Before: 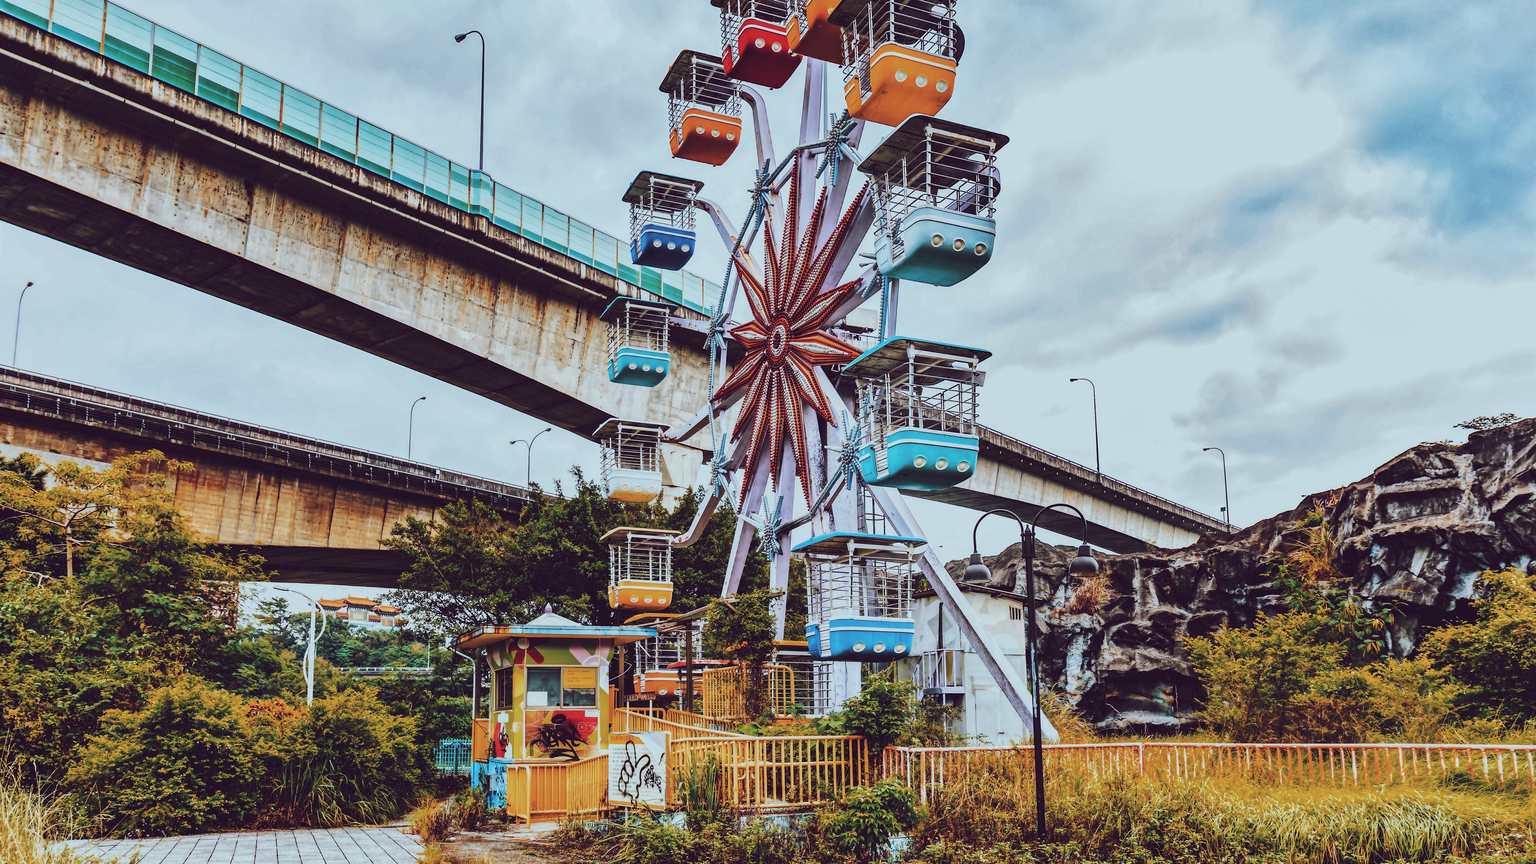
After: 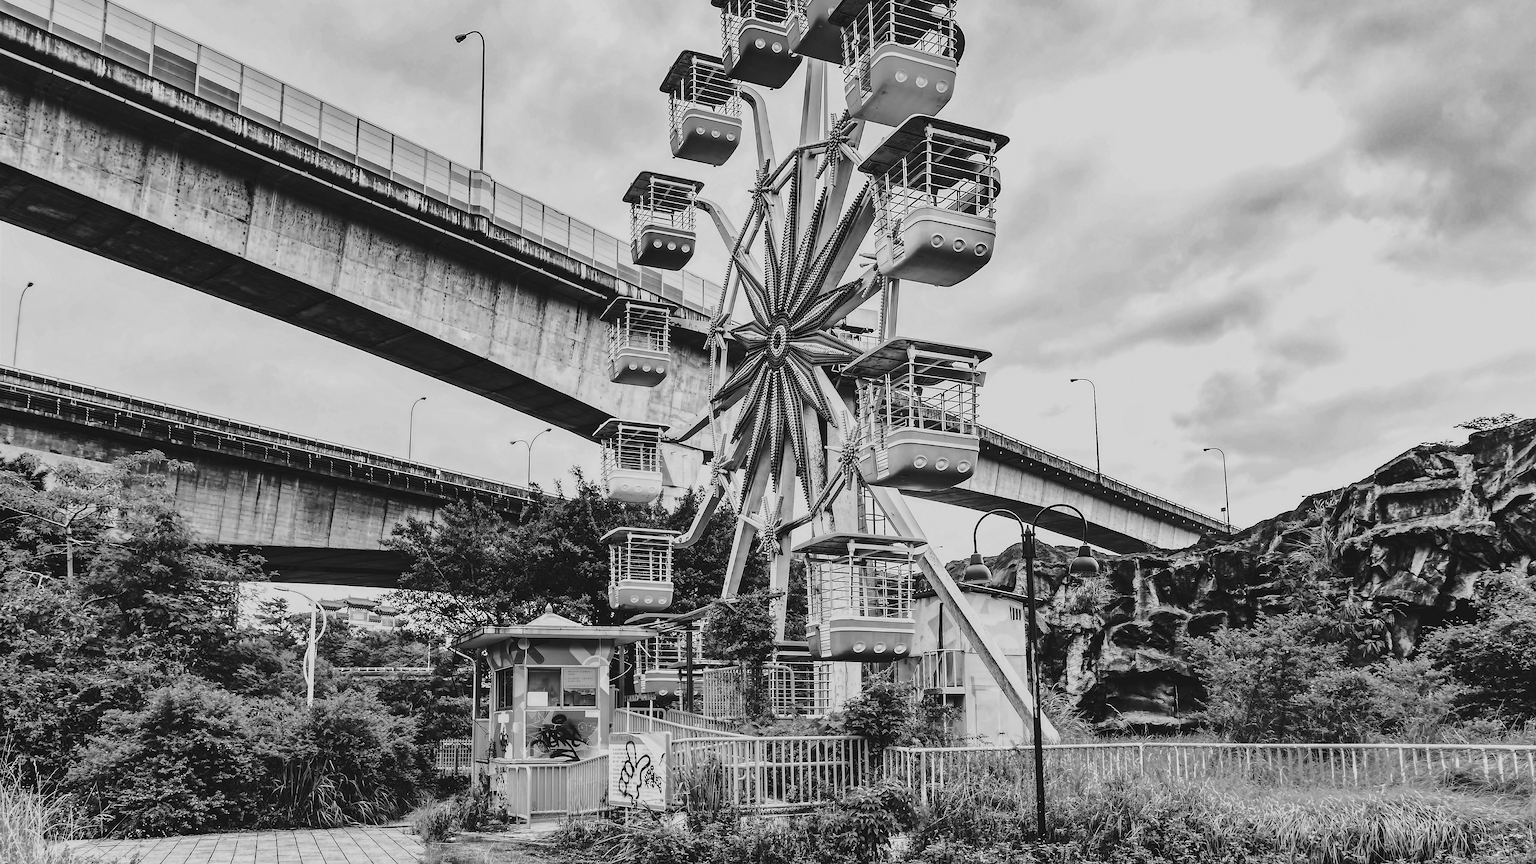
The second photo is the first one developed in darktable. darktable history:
sharpen: radius 1.559, amount 0.373, threshold 1.271
rotate and perspective: automatic cropping original format, crop left 0, crop top 0
monochrome: a 32, b 64, size 2.3, highlights 1
